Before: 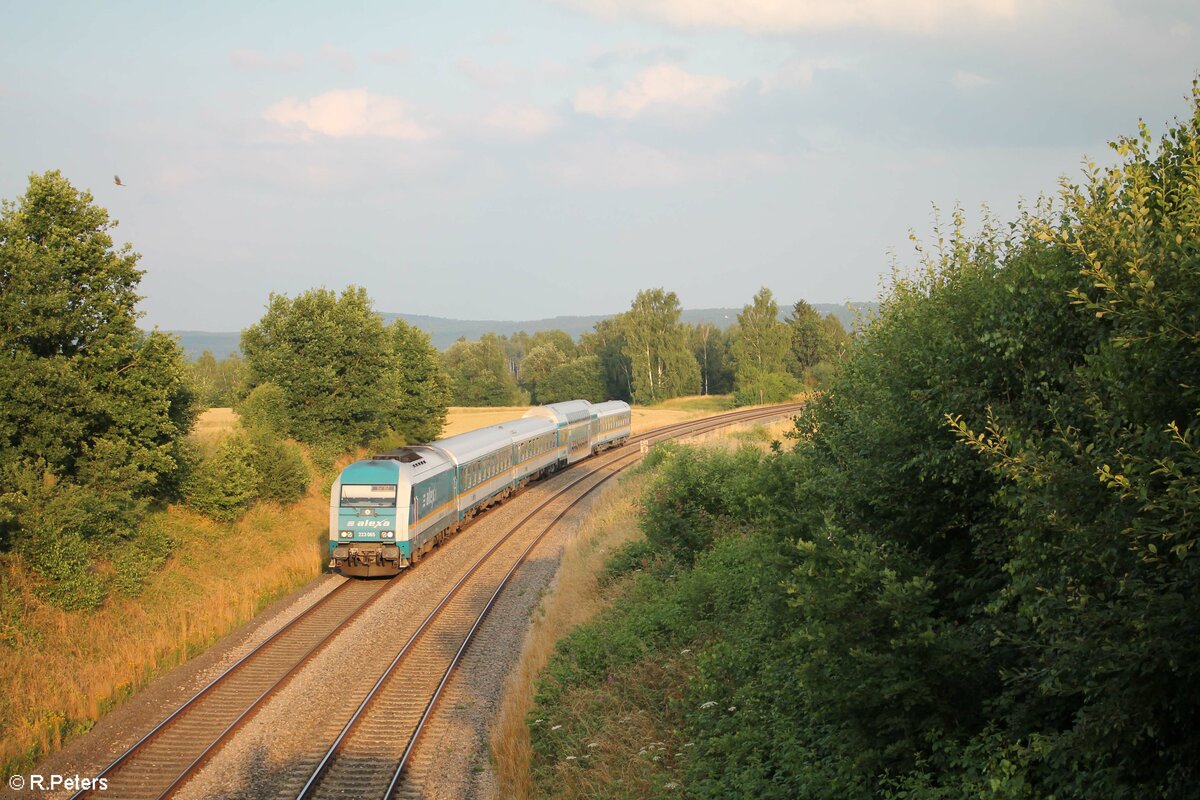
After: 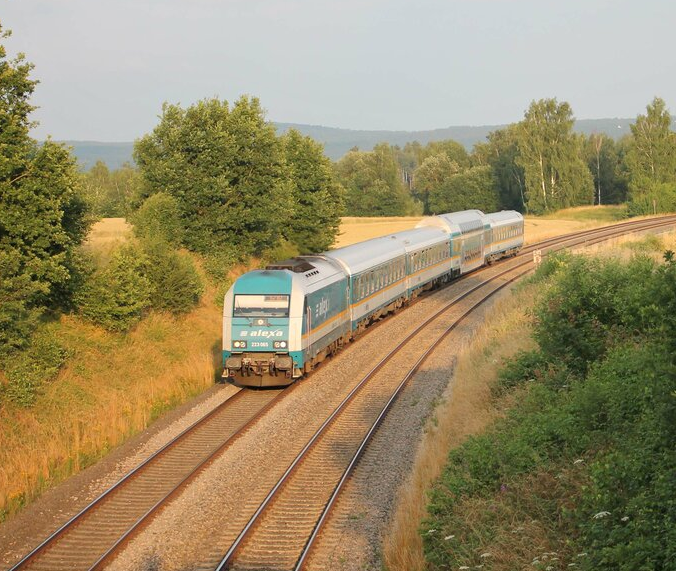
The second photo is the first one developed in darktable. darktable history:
tone equalizer: on, module defaults
crop: left 8.966%, top 23.852%, right 34.699%, bottom 4.703%
